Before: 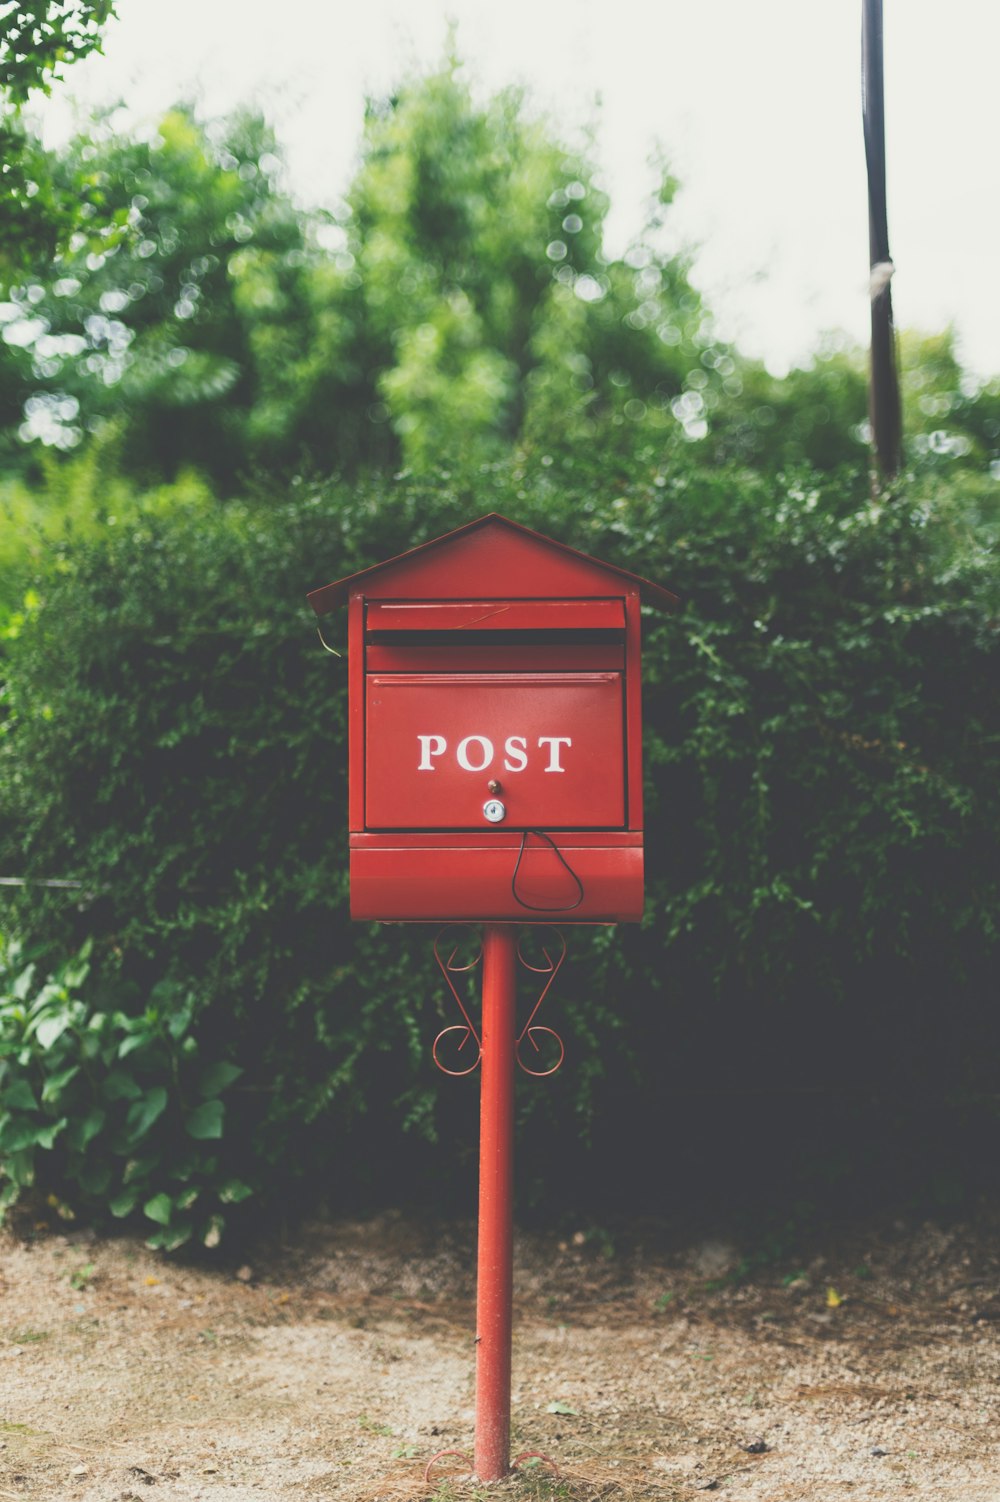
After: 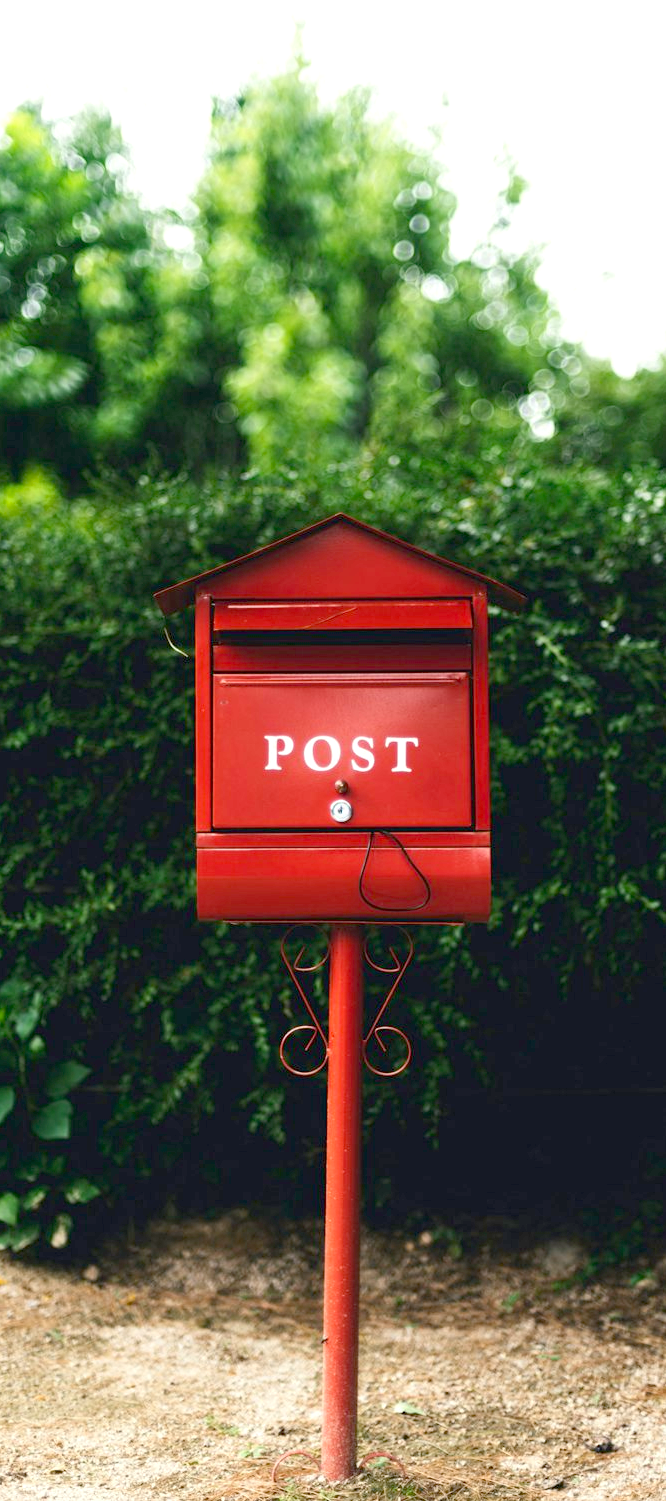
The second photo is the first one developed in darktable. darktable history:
crop and rotate: left 15.351%, right 17.983%
exposure: black level correction 0.04, exposure 0.5 EV, compensate highlight preservation false
